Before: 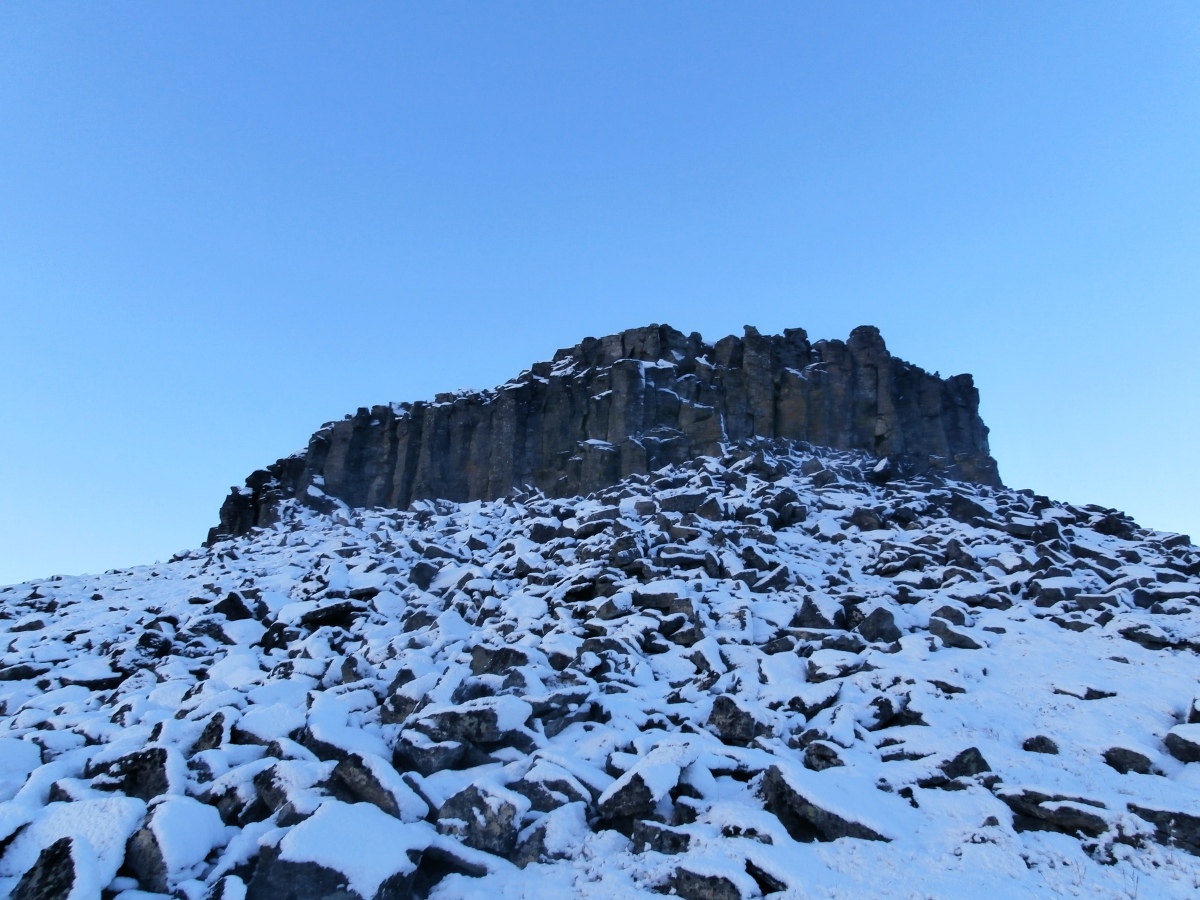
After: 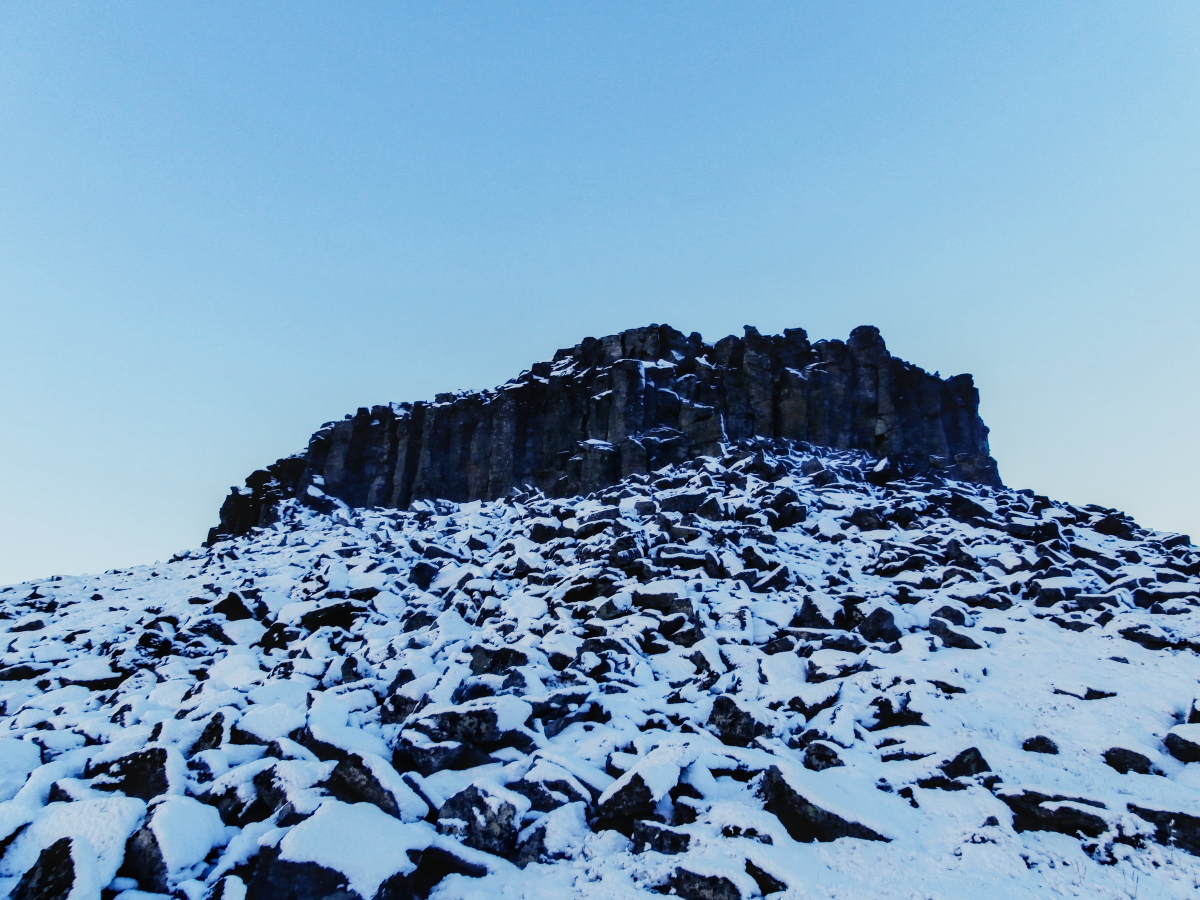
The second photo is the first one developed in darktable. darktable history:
tone equalizer: on, module defaults
local contrast: on, module defaults
sigmoid: contrast 2, skew -0.2, preserve hue 0%, red attenuation 0.1, red rotation 0.035, green attenuation 0.1, green rotation -0.017, blue attenuation 0.15, blue rotation -0.052, base primaries Rec2020
